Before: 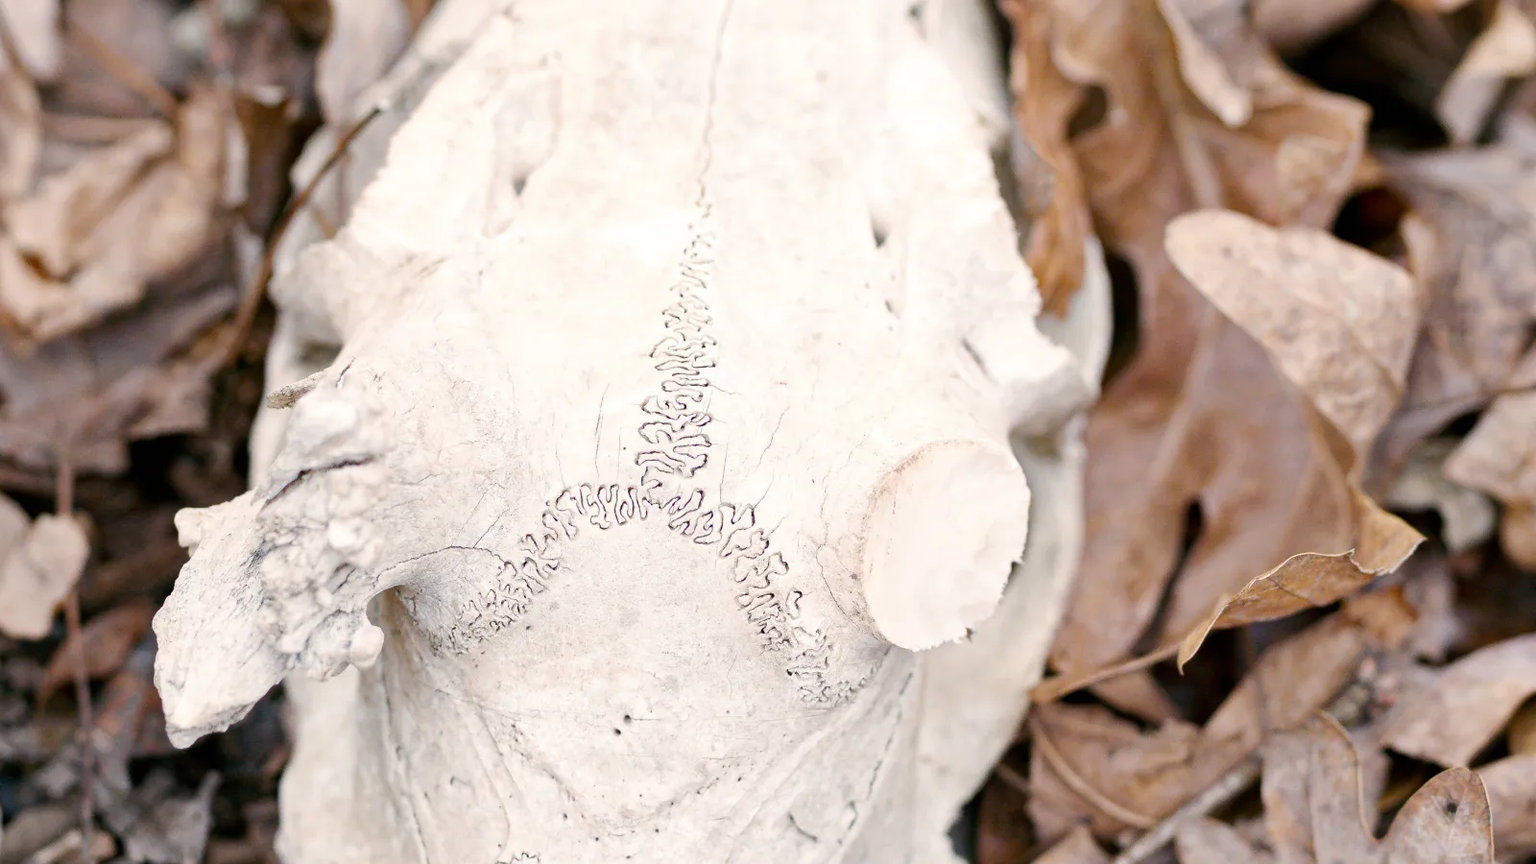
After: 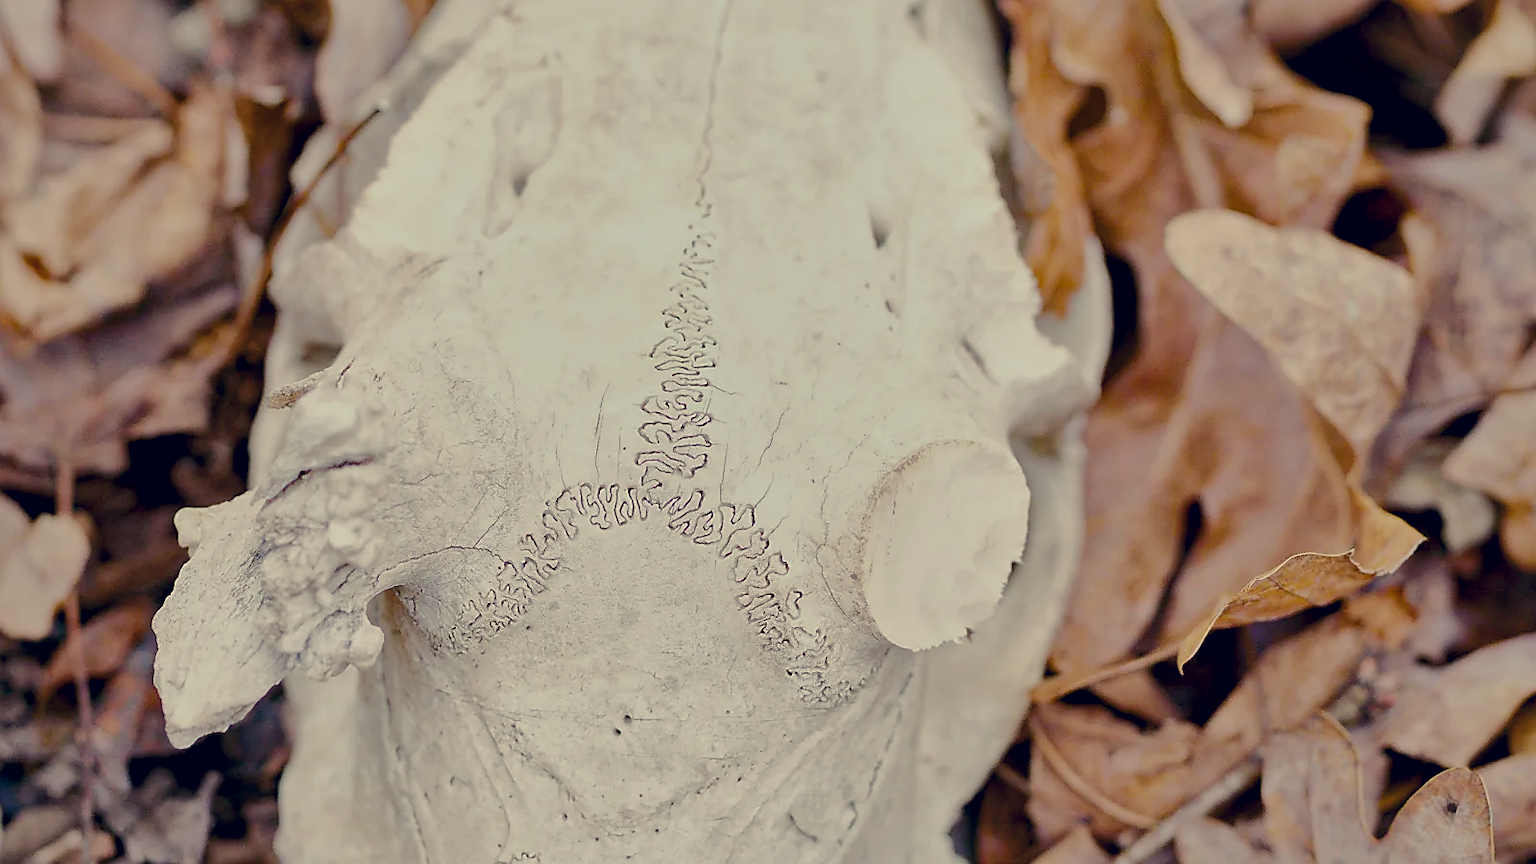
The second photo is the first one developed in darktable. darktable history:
color balance rgb: highlights gain › chroma 5.396%, highlights gain › hue 194.05°, perceptual saturation grading › global saturation 34.863%, perceptual saturation grading › highlights -29.979%, perceptual saturation grading › shadows 34.696%, global vibrance 30.208%
local contrast: mode bilateral grid, contrast 19, coarseness 50, detail 150%, midtone range 0.2
sharpen: radius 1.38, amount 1.232, threshold 0.841
tone equalizer: -8 EV -0.037 EV, -7 EV 0.034 EV, -6 EV -0.008 EV, -5 EV 0.005 EV, -4 EV -0.034 EV, -3 EV -0.235 EV, -2 EV -0.666 EV, -1 EV -0.977 EV, +0 EV -0.984 EV, edges refinement/feathering 500, mask exposure compensation -1.57 EV, preserve details no
color correction: highlights a* 20.09, highlights b* 26.8, shadows a* 3.34, shadows b* -16.78, saturation 0.752
